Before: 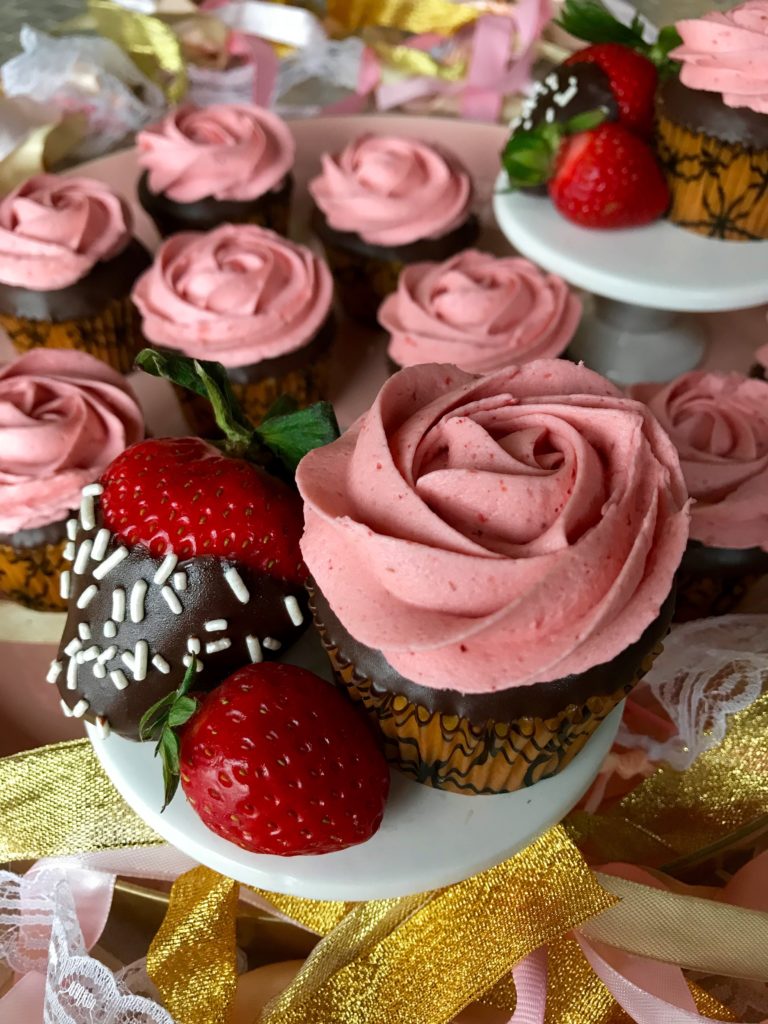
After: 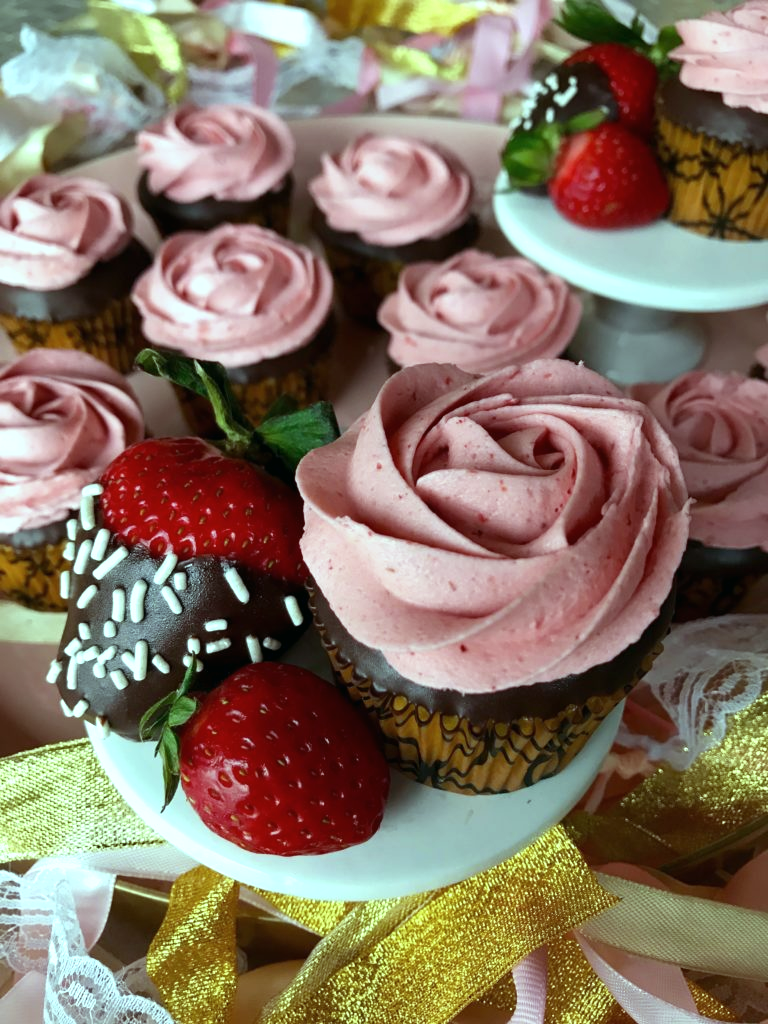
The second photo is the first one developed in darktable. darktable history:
color balance: mode lift, gamma, gain (sRGB), lift [0.997, 0.979, 1.021, 1.011], gamma [1, 1.084, 0.916, 0.998], gain [1, 0.87, 1.13, 1.101], contrast 4.55%, contrast fulcrum 38.24%, output saturation 104.09%
shadows and highlights: shadows -12.5, white point adjustment 4, highlights 28.33
